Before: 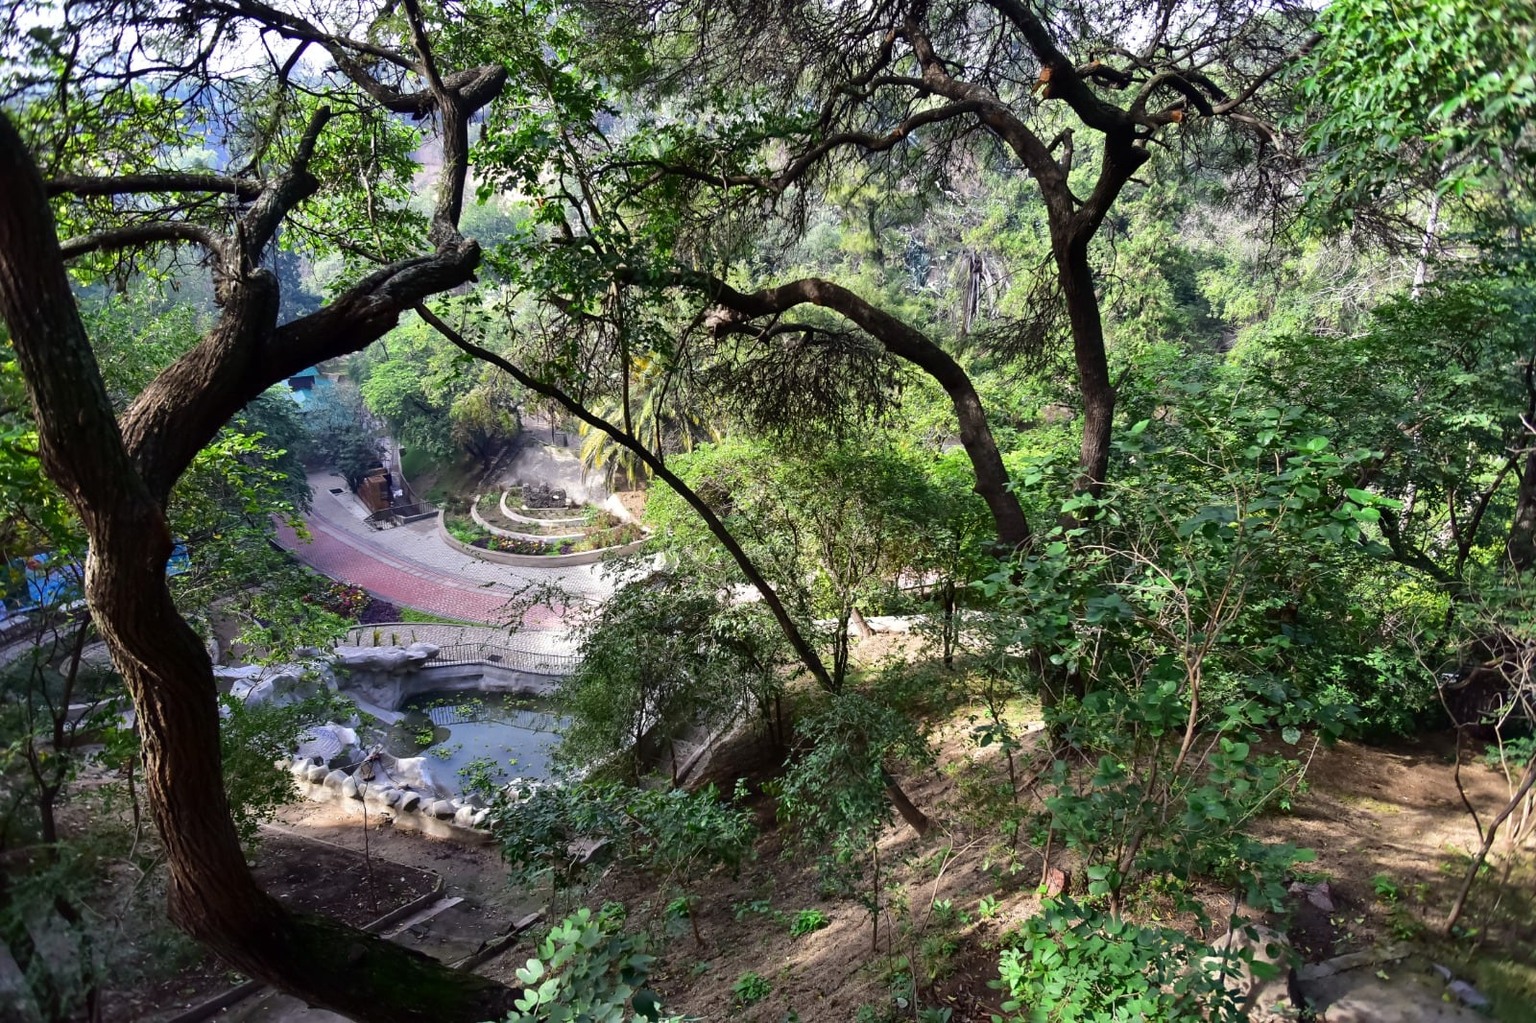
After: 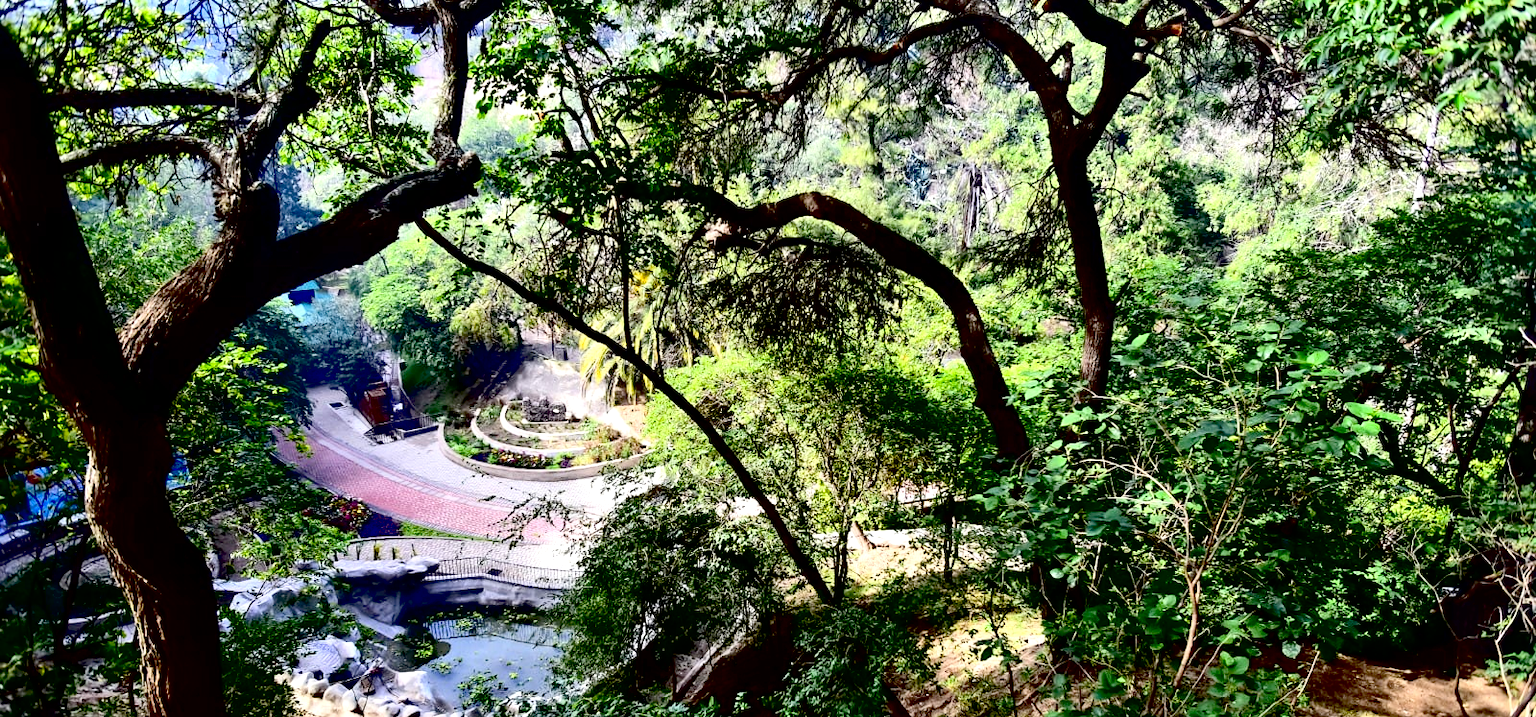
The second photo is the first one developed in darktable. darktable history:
contrast brightness saturation: contrast 0.239, brightness 0.089
crop and rotate: top 8.488%, bottom 21.419%
exposure: black level correction 0.04, exposure 0.499 EV, compensate exposure bias true, compensate highlight preservation false
